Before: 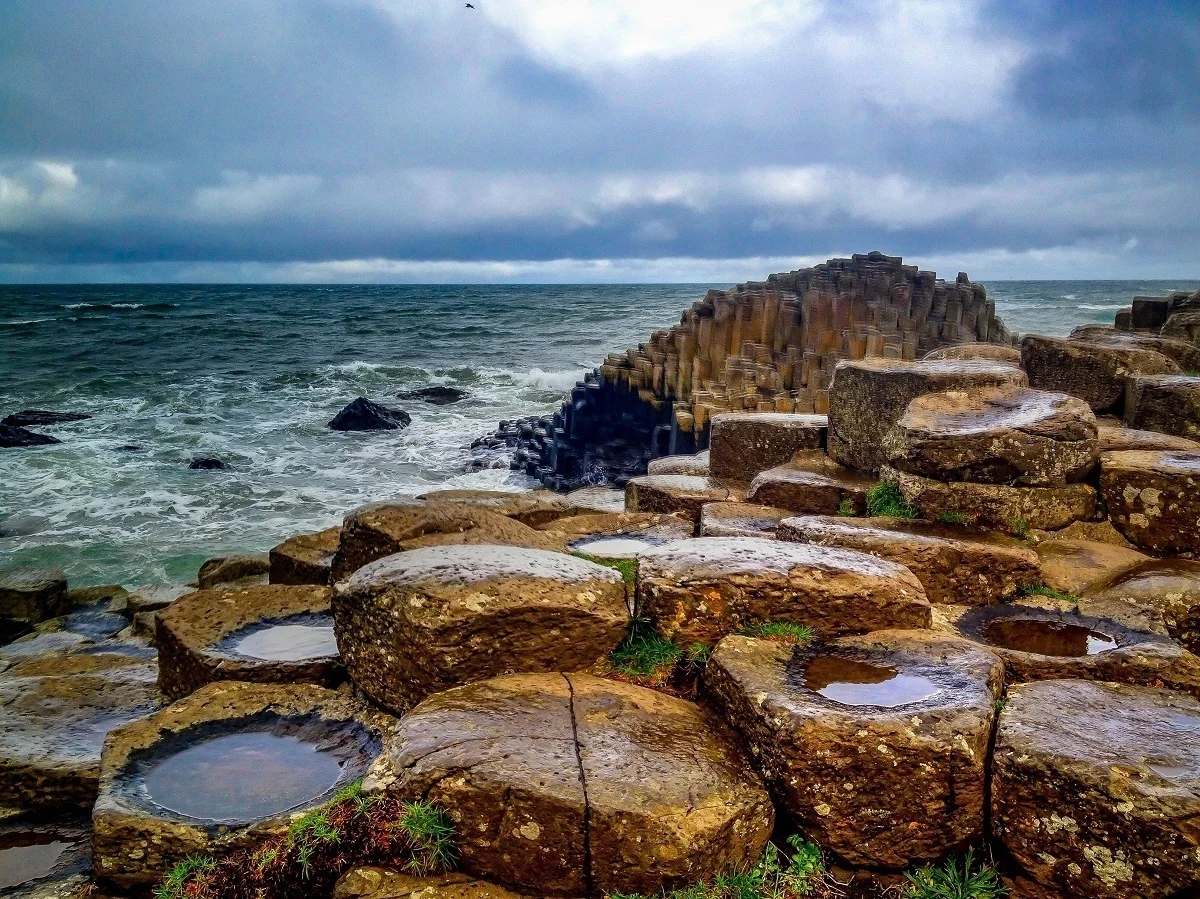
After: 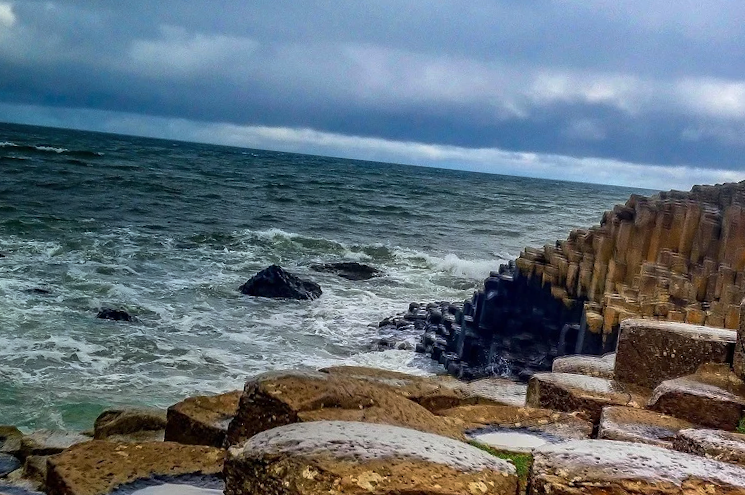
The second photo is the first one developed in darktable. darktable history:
crop and rotate: angle -5.97°, left 2.161%, top 7.02%, right 27.447%, bottom 30.459%
tone curve: curves: ch0 [(0, 0) (0.641, 0.595) (1, 1)], preserve colors none
